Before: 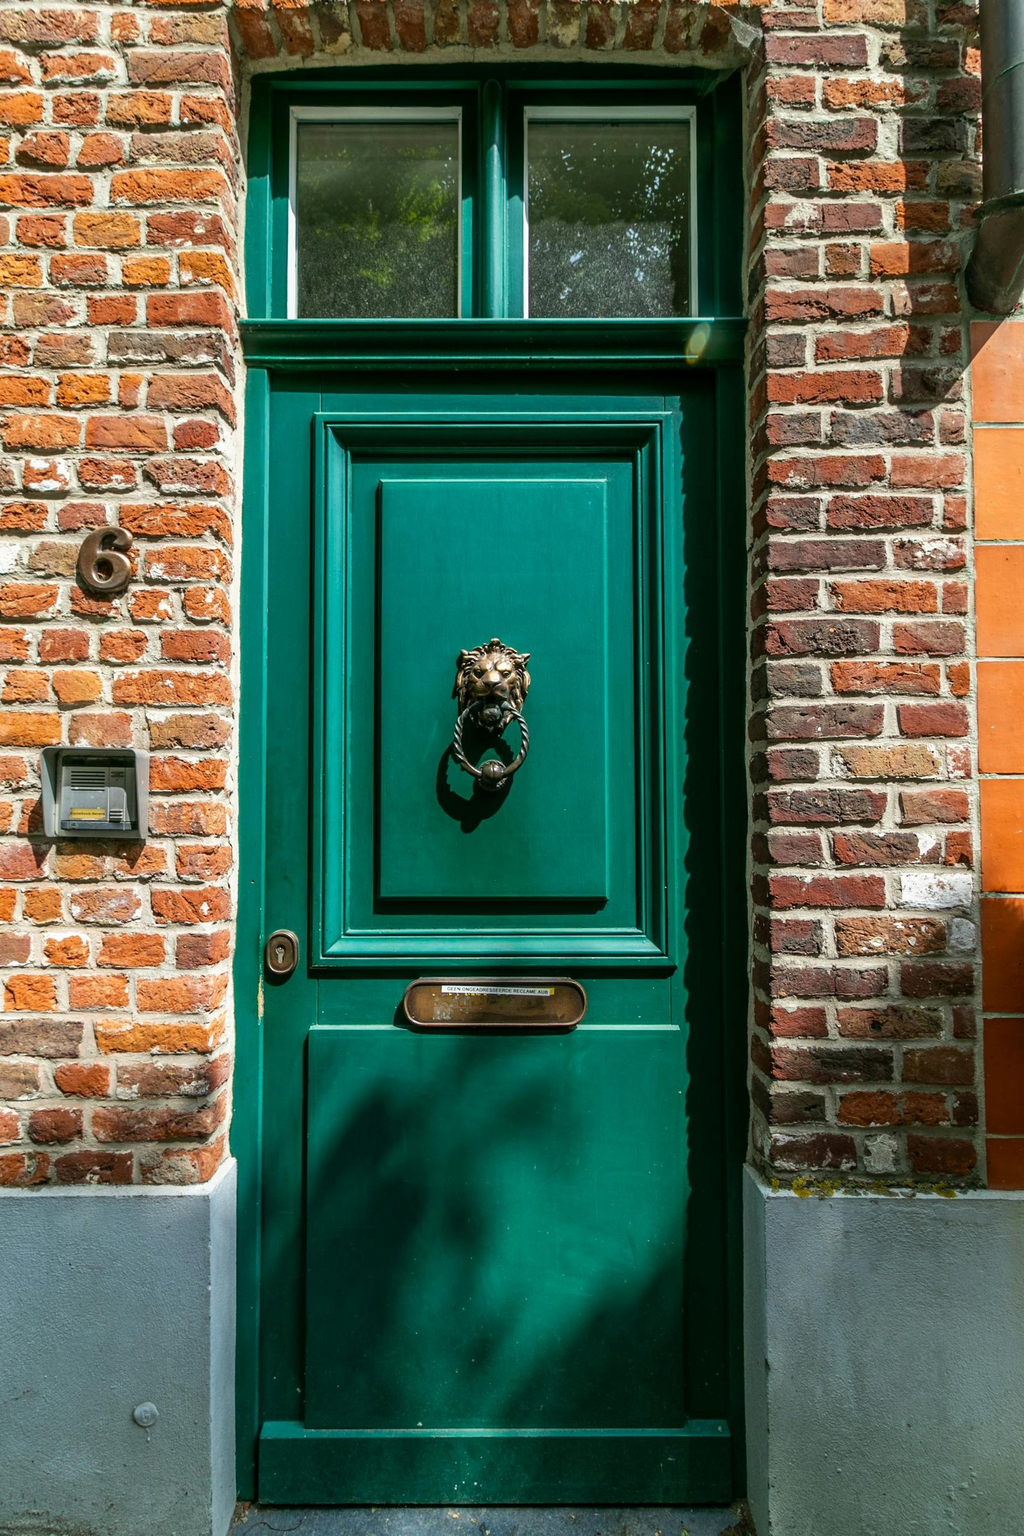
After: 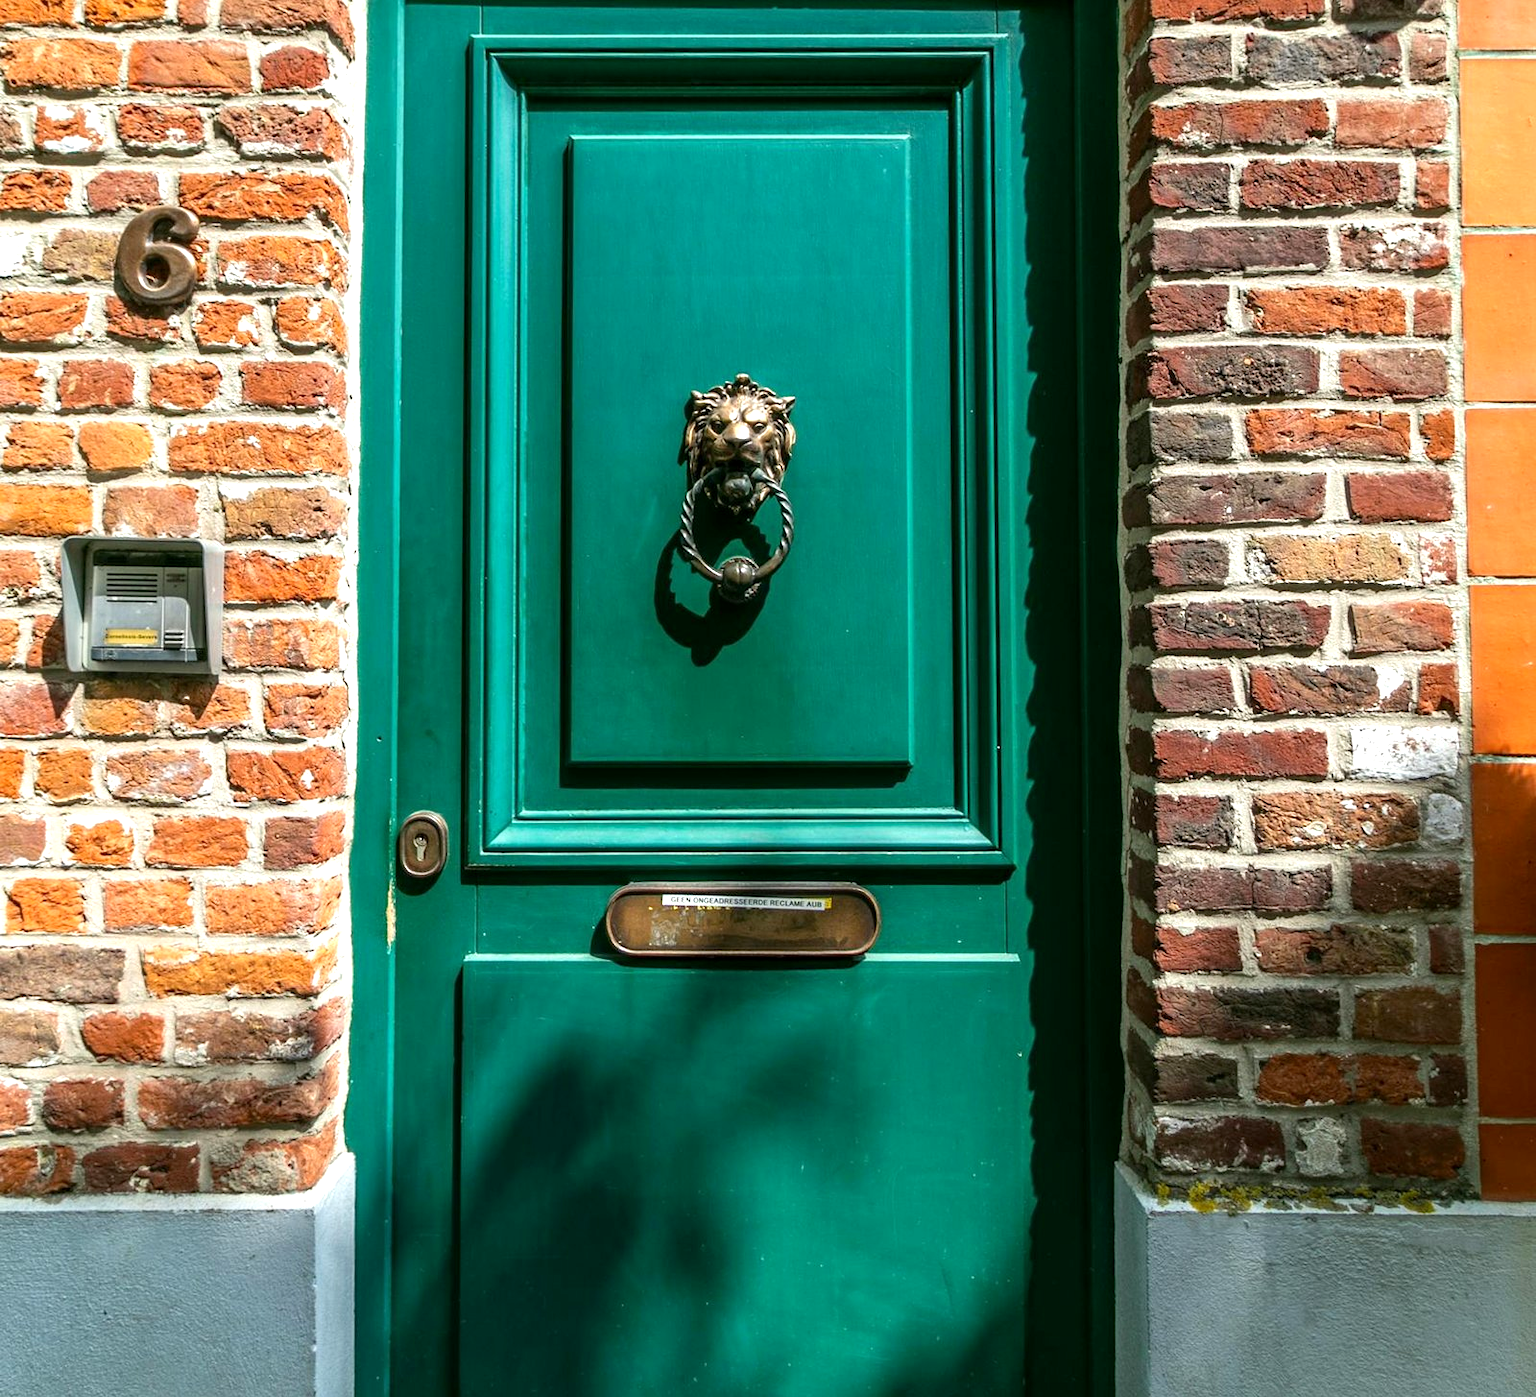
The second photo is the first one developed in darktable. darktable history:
crop and rotate: top 25.357%, bottom 13.942%
exposure: black level correction 0.001, exposure 0.5 EV, compensate exposure bias true, compensate highlight preservation false
tone equalizer: on, module defaults
